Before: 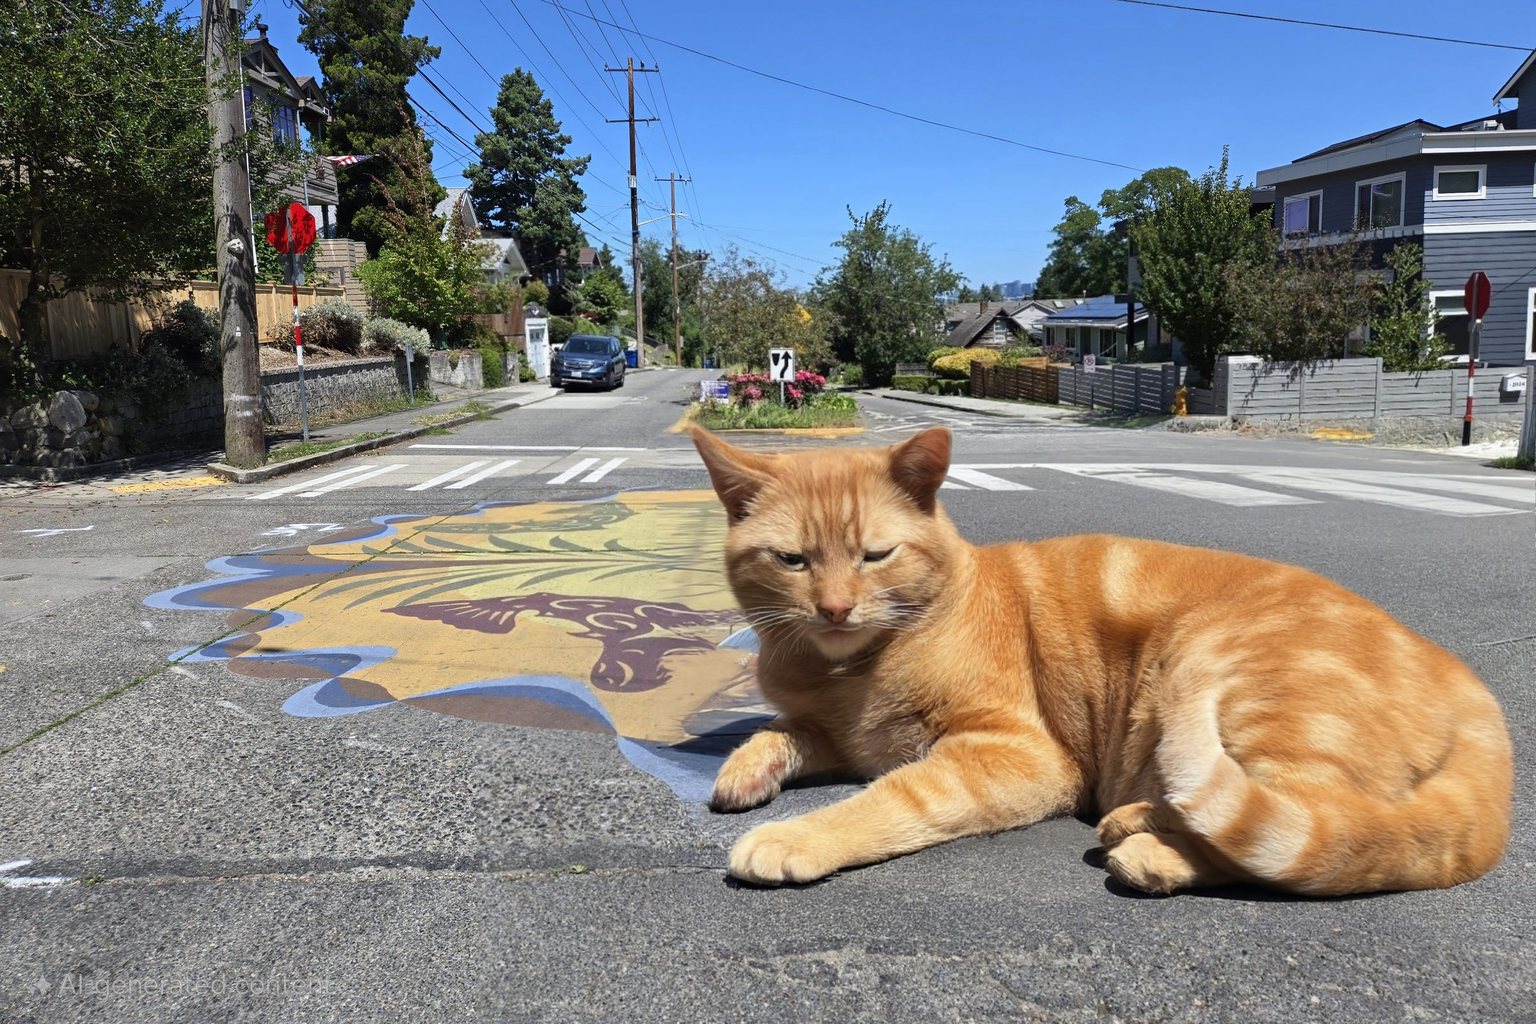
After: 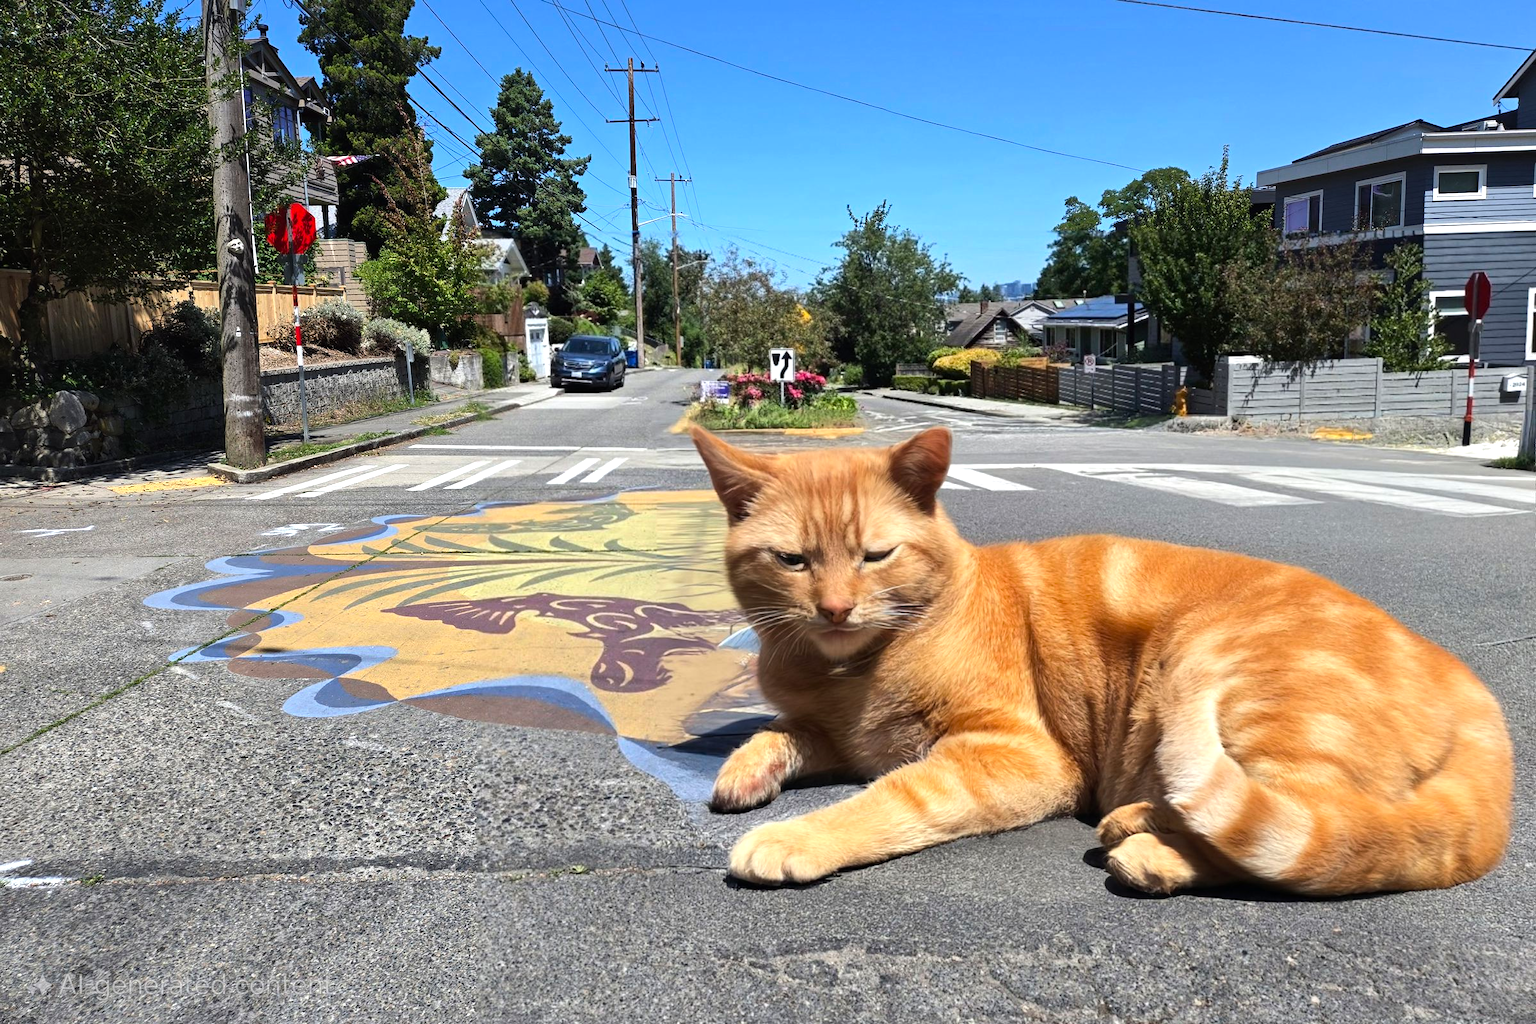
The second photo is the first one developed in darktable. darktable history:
tone equalizer: -8 EV -0.396 EV, -7 EV -0.396 EV, -6 EV -0.304 EV, -5 EV -0.235 EV, -3 EV 0.218 EV, -2 EV 0.321 EV, -1 EV 0.415 EV, +0 EV 0.394 EV, edges refinement/feathering 500, mask exposure compensation -1.57 EV, preserve details no
